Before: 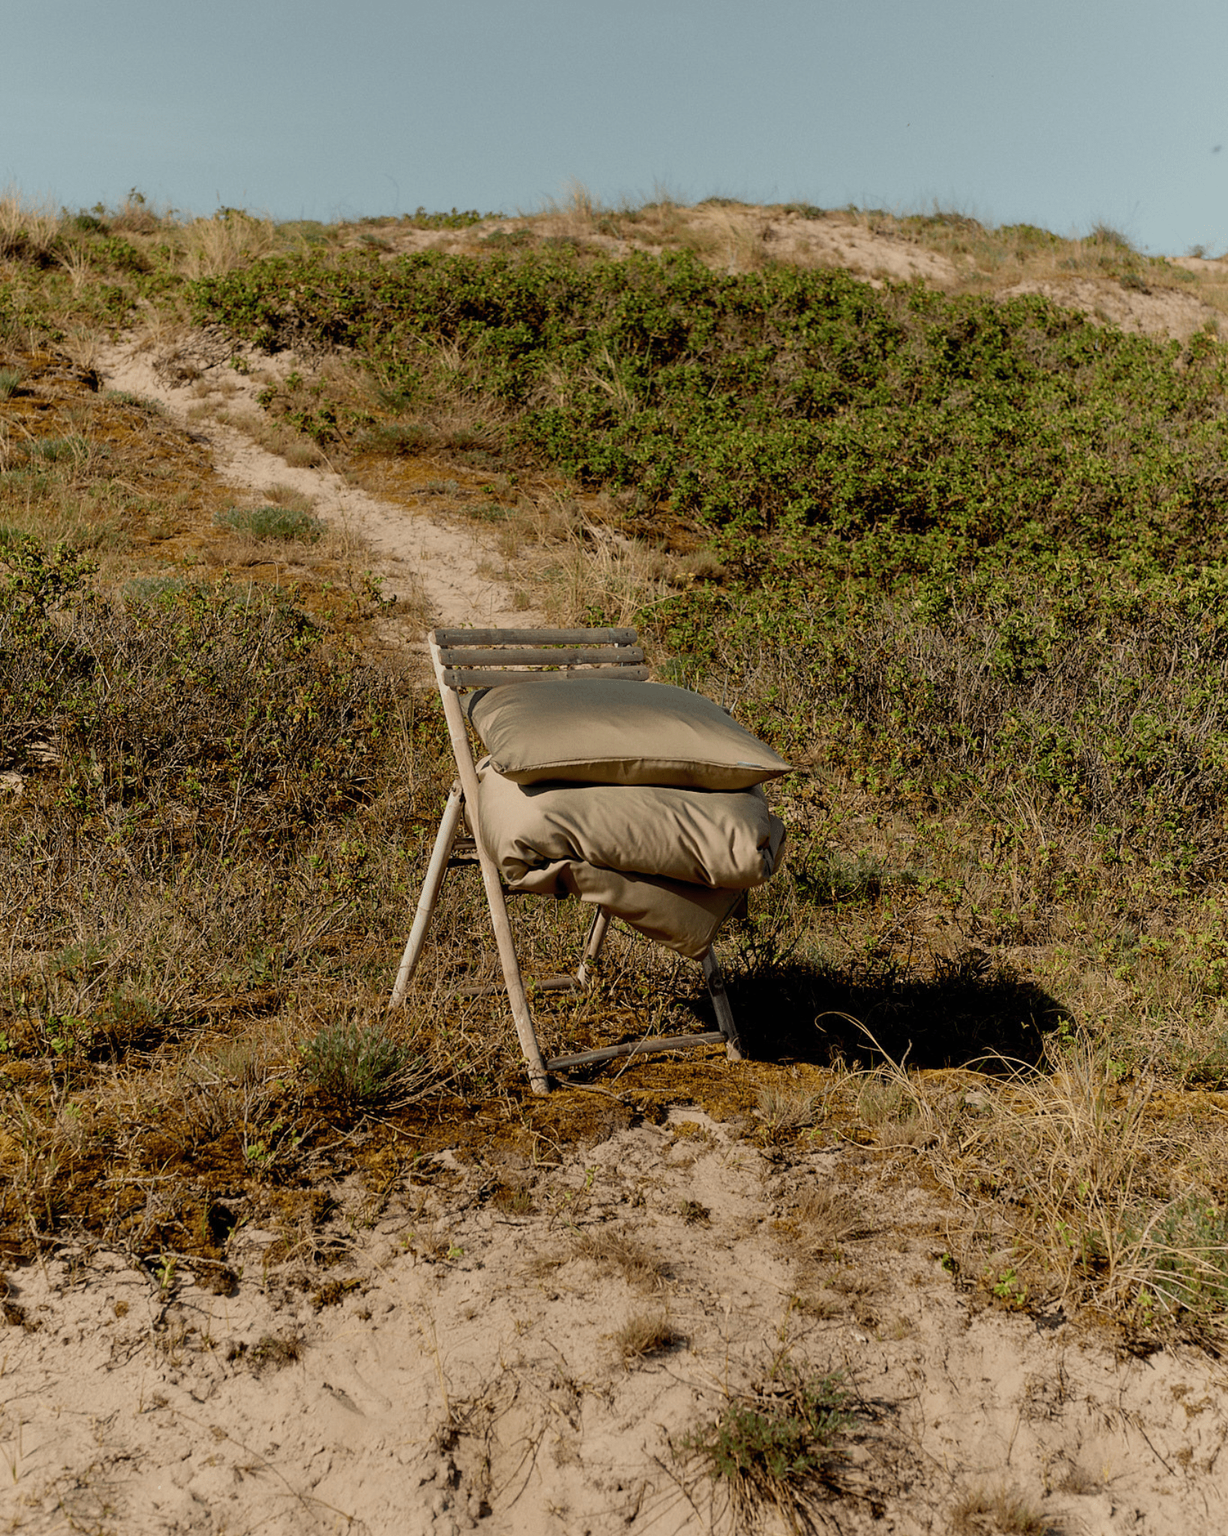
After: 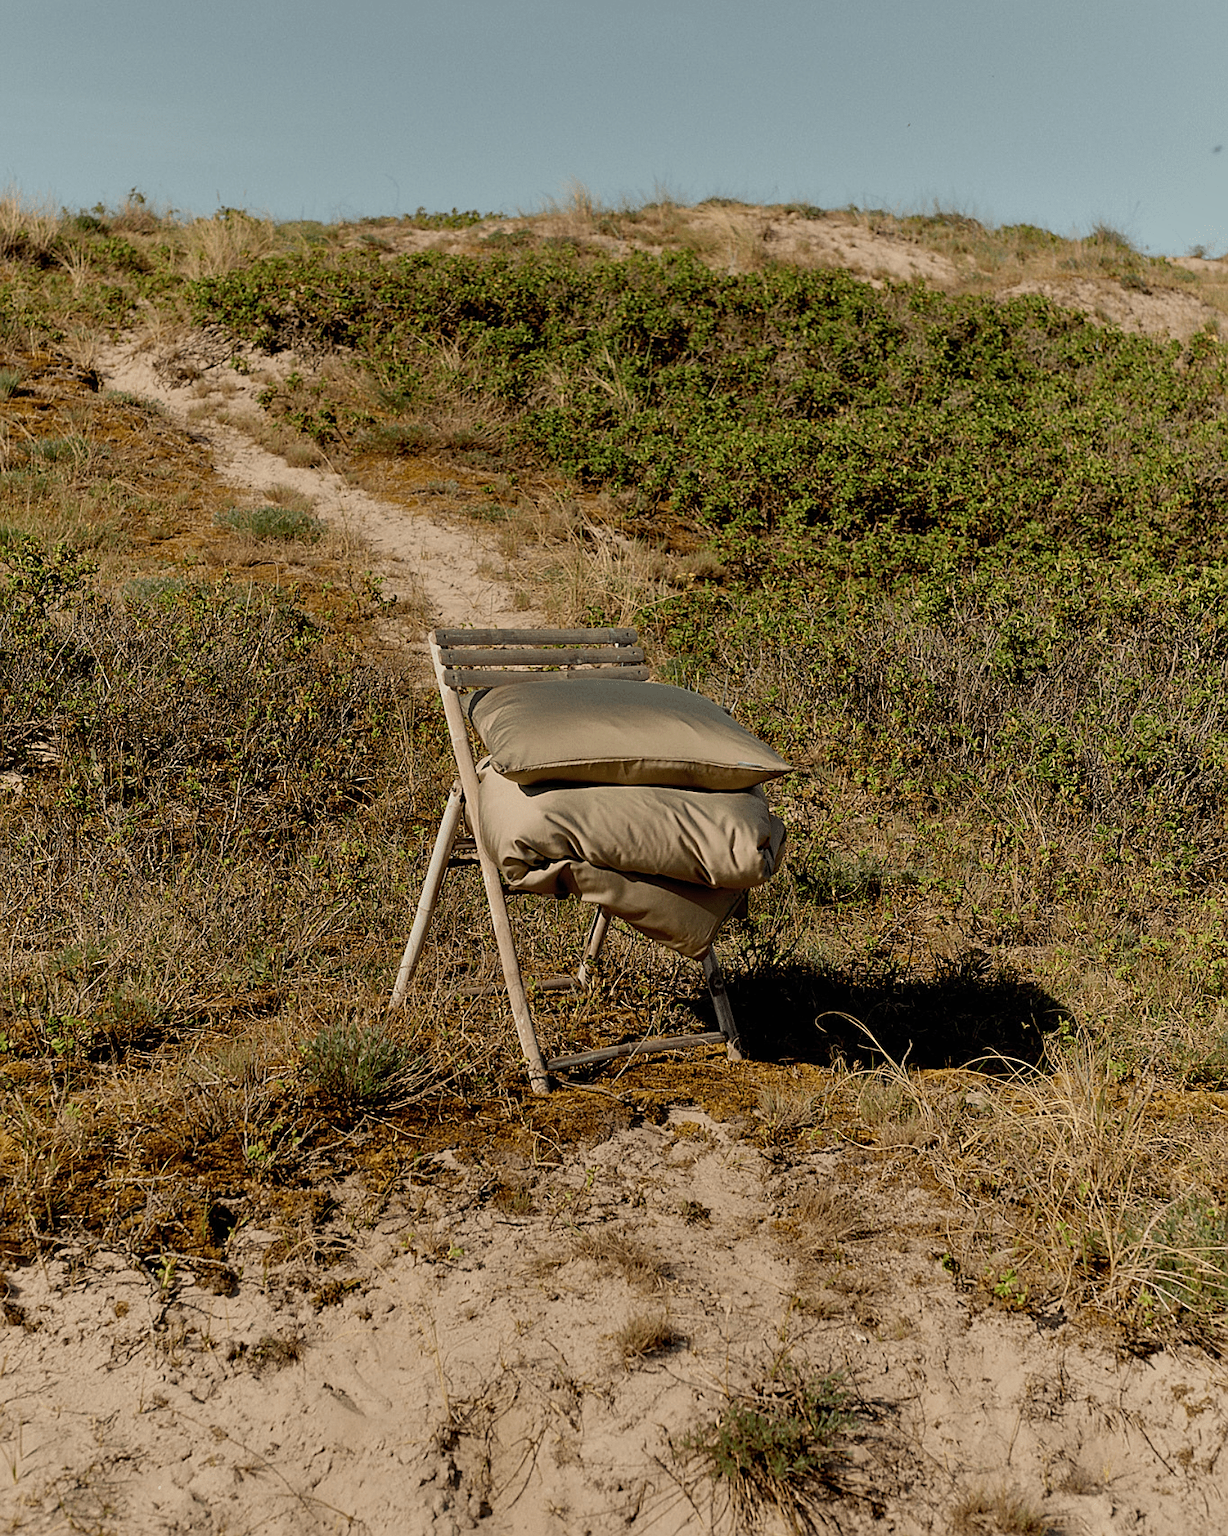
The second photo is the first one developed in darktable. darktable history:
shadows and highlights: shadows 25.65, highlights -48.3, soften with gaussian
sharpen: on, module defaults
